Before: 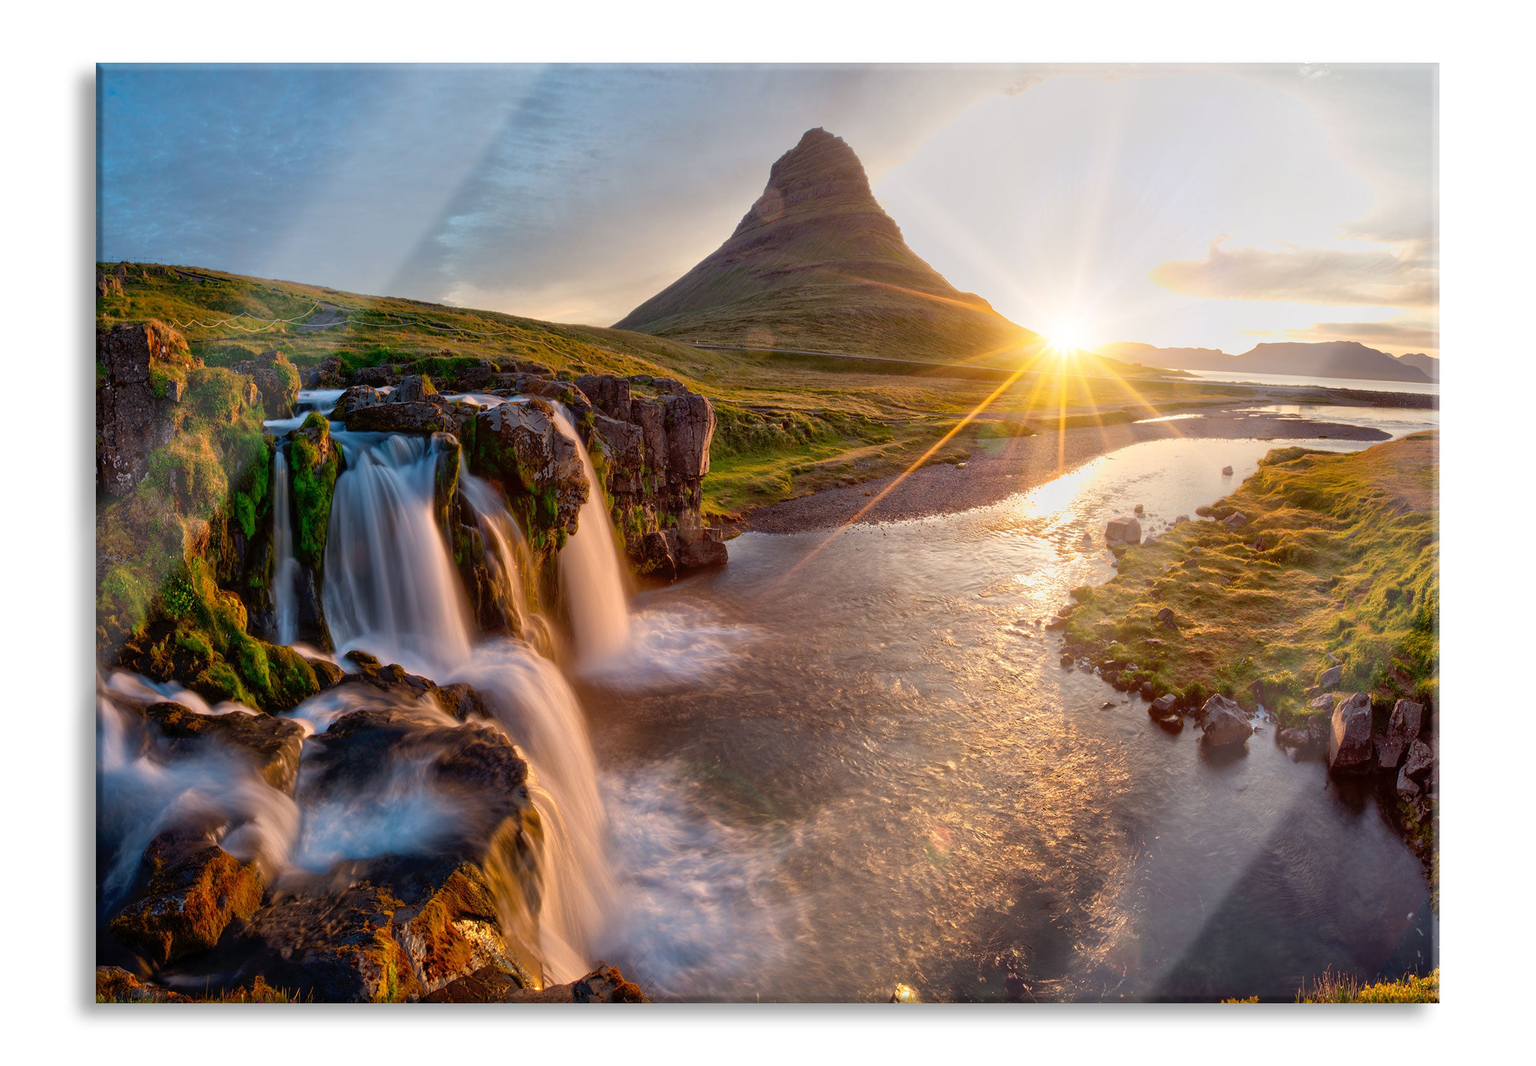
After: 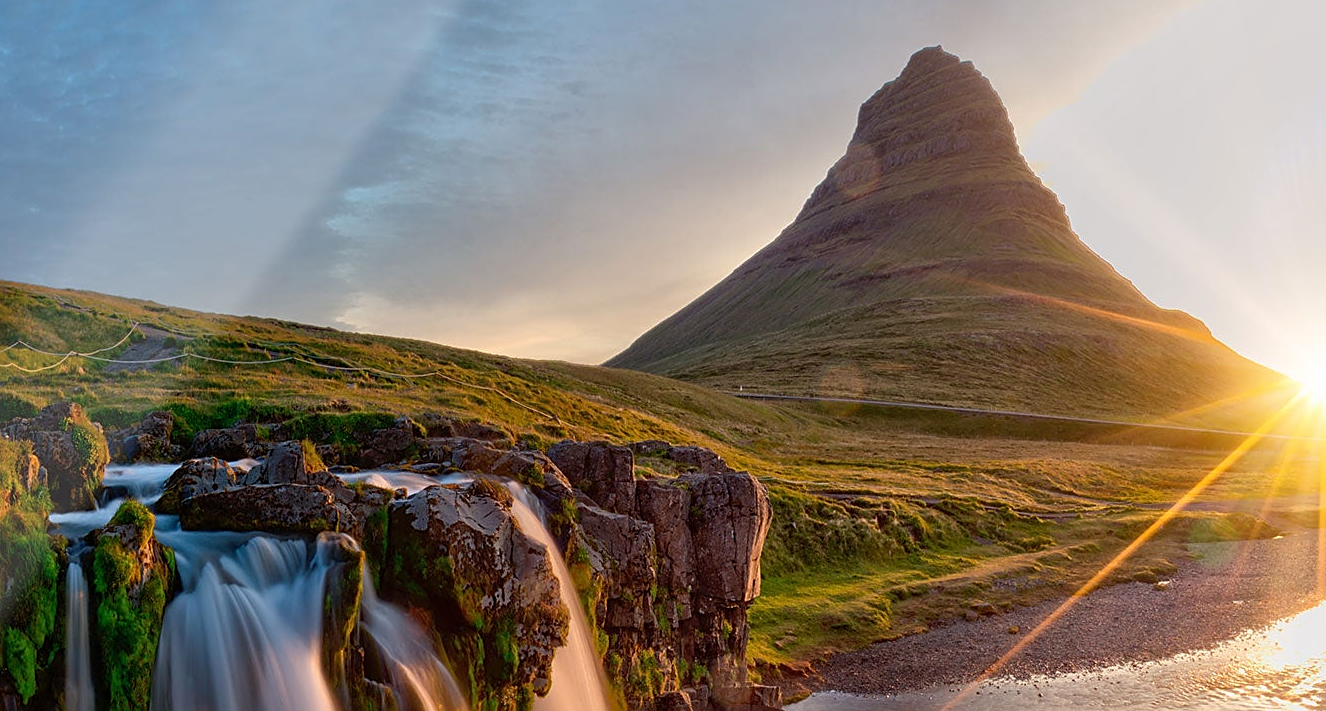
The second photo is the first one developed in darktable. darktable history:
crop: left 15.172%, top 9.282%, right 30.665%, bottom 48.844%
sharpen: on, module defaults
